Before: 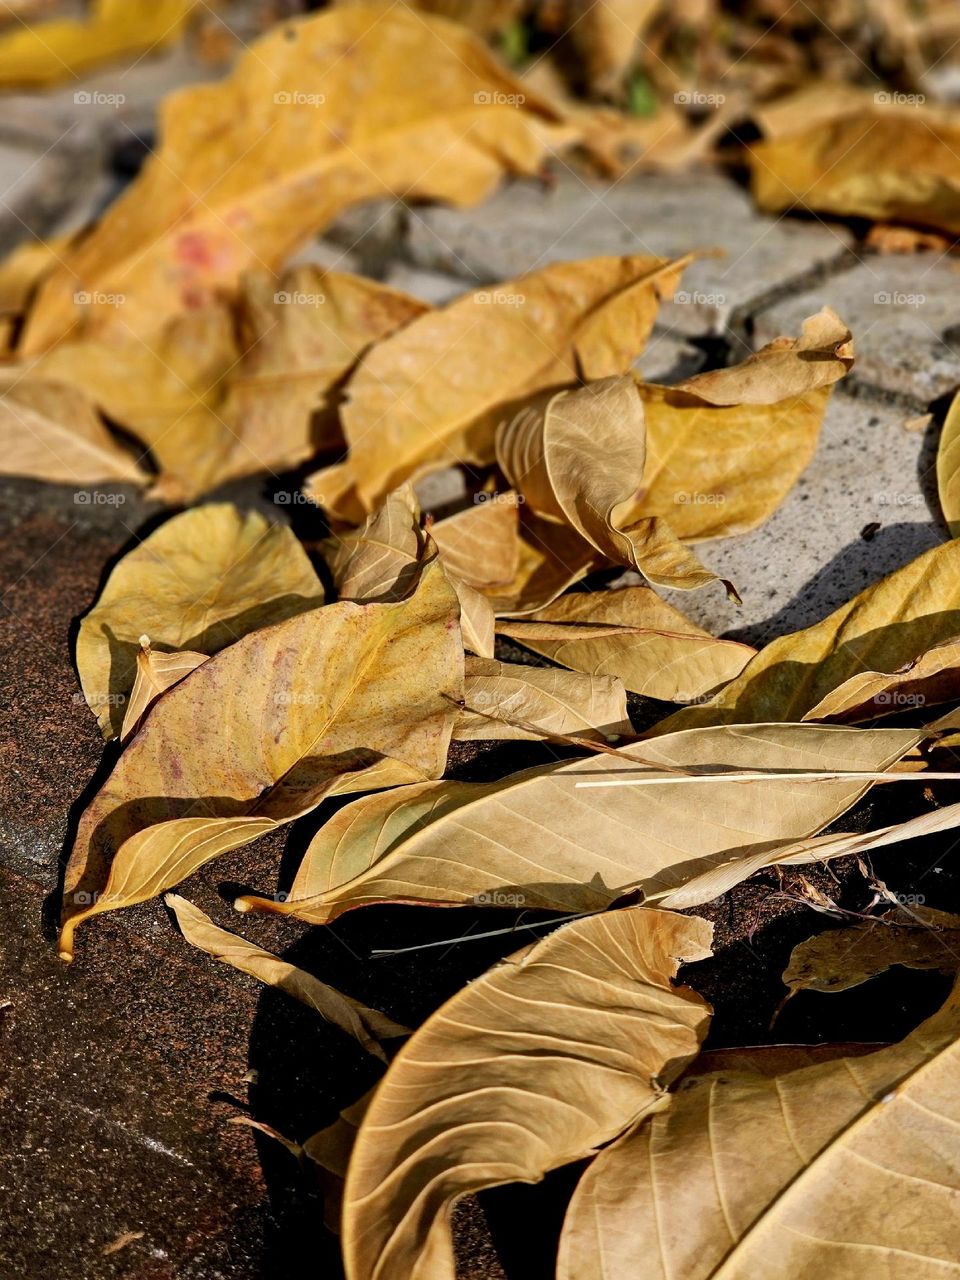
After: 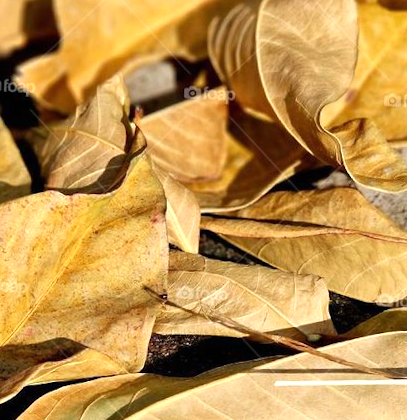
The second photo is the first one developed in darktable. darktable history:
exposure: black level correction 0, exposure 0.5 EV, compensate exposure bias true, compensate highlight preservation false
rotate and perspective: rotation 2.17°, automatic cropping off
crop: left 31.751%, top 32.172%, right 27.8%, bottom 35.83%
